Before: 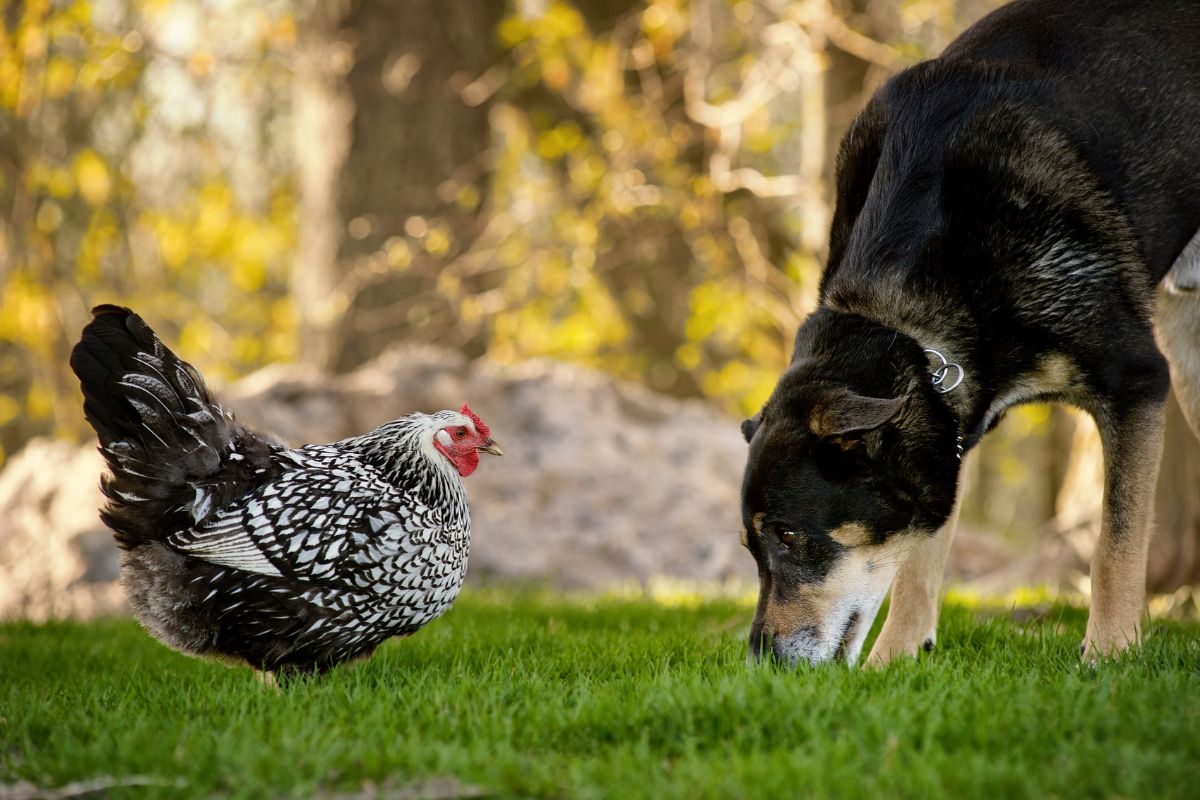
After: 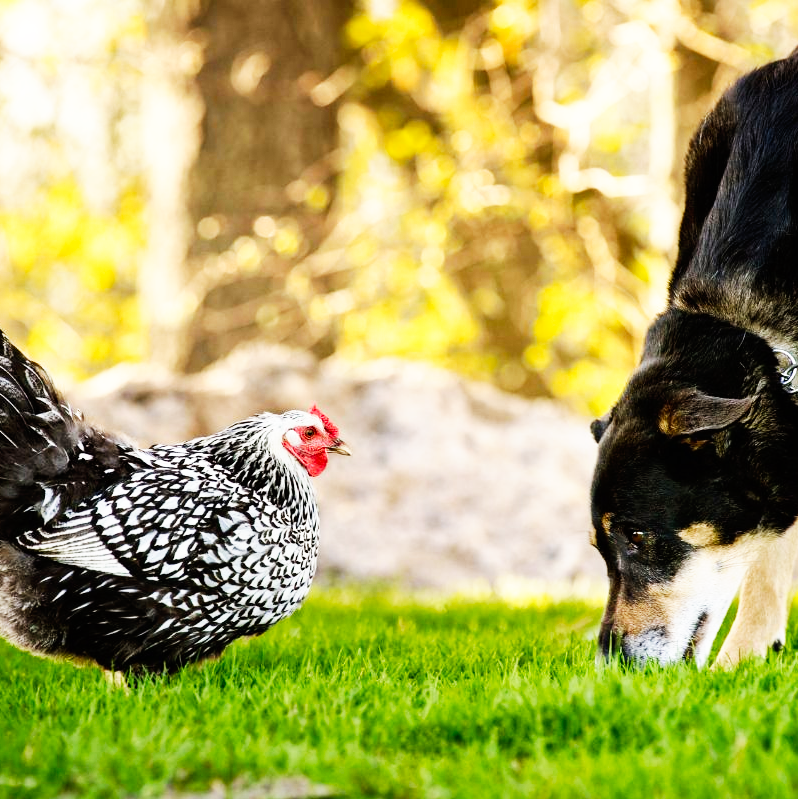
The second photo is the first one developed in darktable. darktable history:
crop and rotate: left 12.627%, right 20.823%
base curve: curves: ch0 [(0, 0) (0.007, 0.004) (0.027, 0.03) (0.046, 0.07) (0.207, 0.54) (0.442, 0.872) (0.673, 0.972) (1, 1)], preserve colors none
